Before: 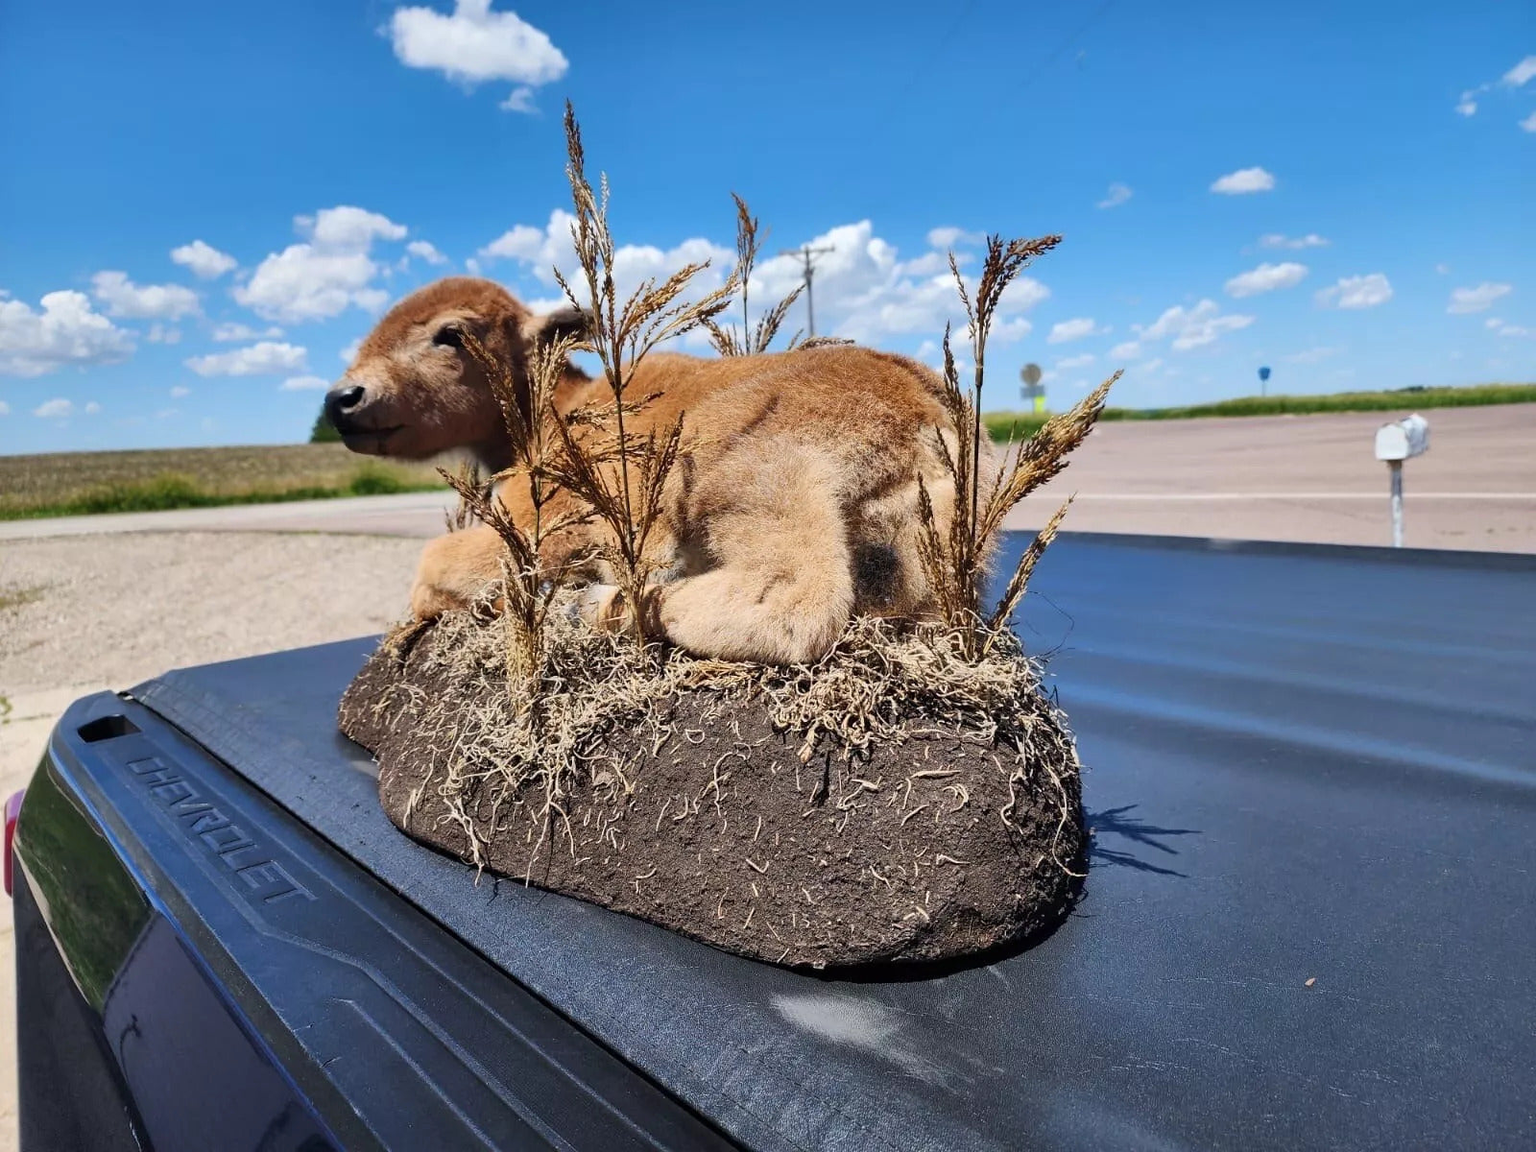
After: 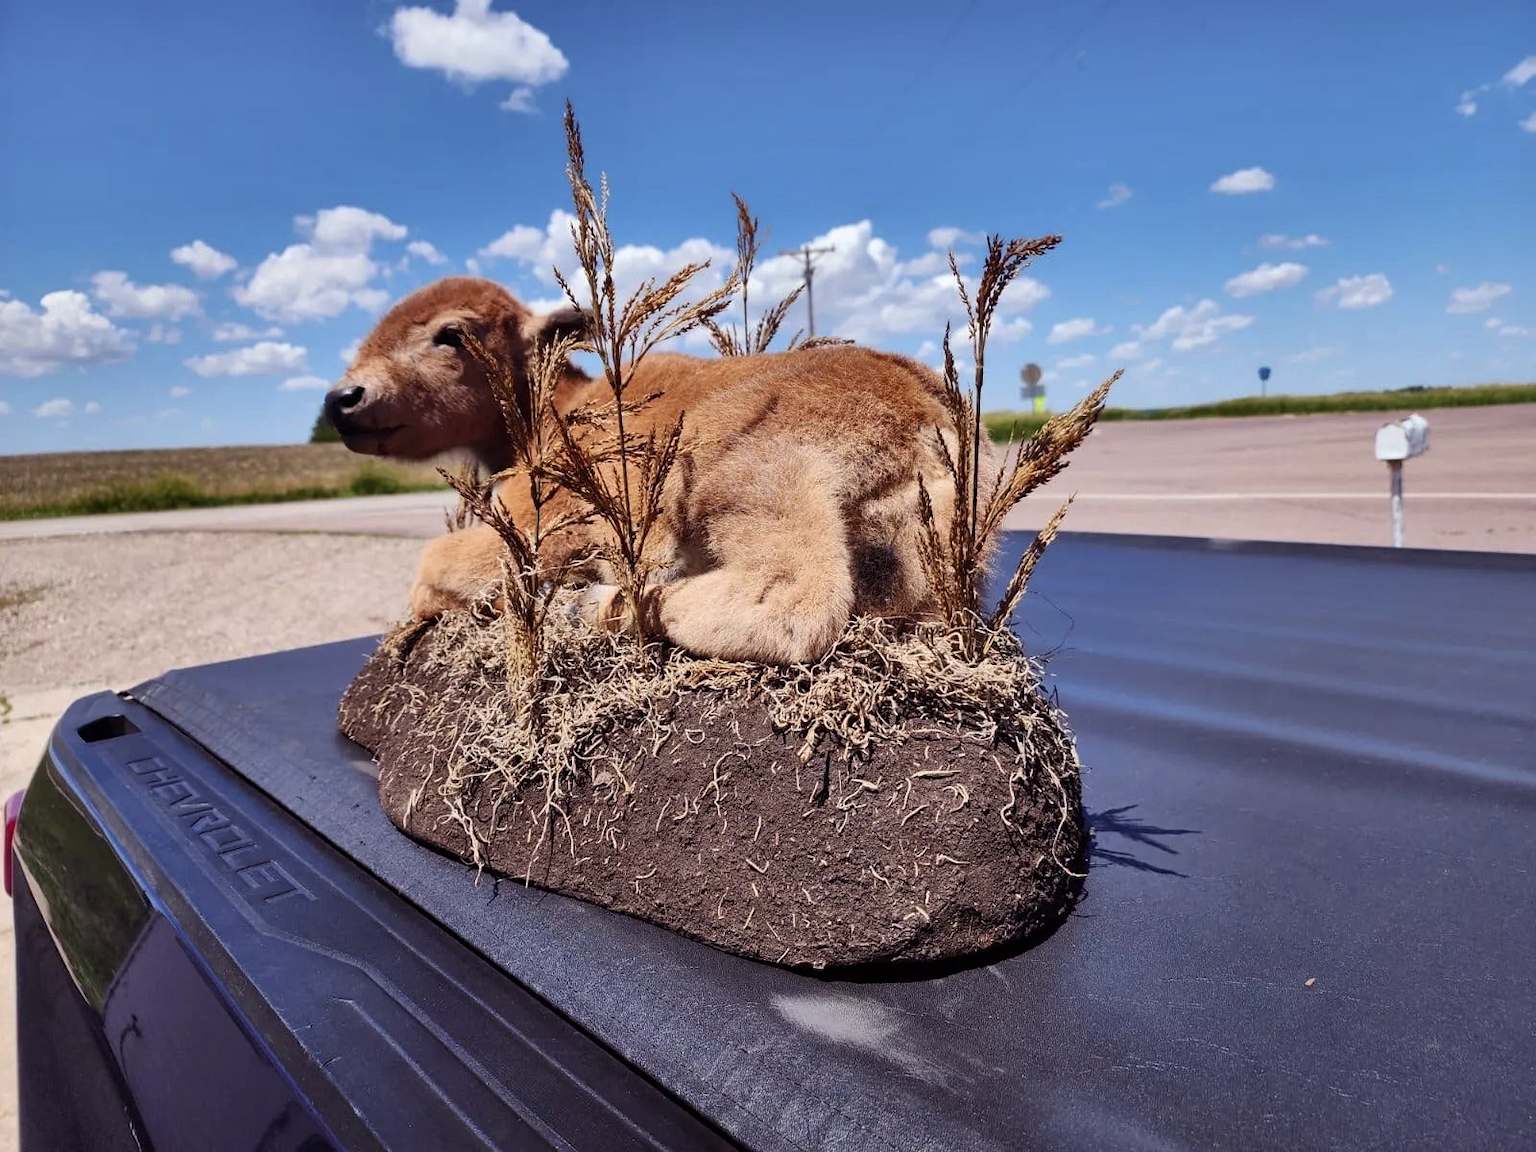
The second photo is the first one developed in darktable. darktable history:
shadows and highlights: shadows 24.97, highlights -48.24, soften with gaussian
color balance rgb: power › luminance -7.577%, power › chroma 1.338%, power › hue 330.3°, linear chroma grading › shadows -2.46%, linear chroma grading › highlights -14.004%, linear chroma grading › global chroma -9.563%, linear chroma grading › mid-tones -9.862%, perceptual saturation grading › global saturation 12.454%, global vibrance 20%
